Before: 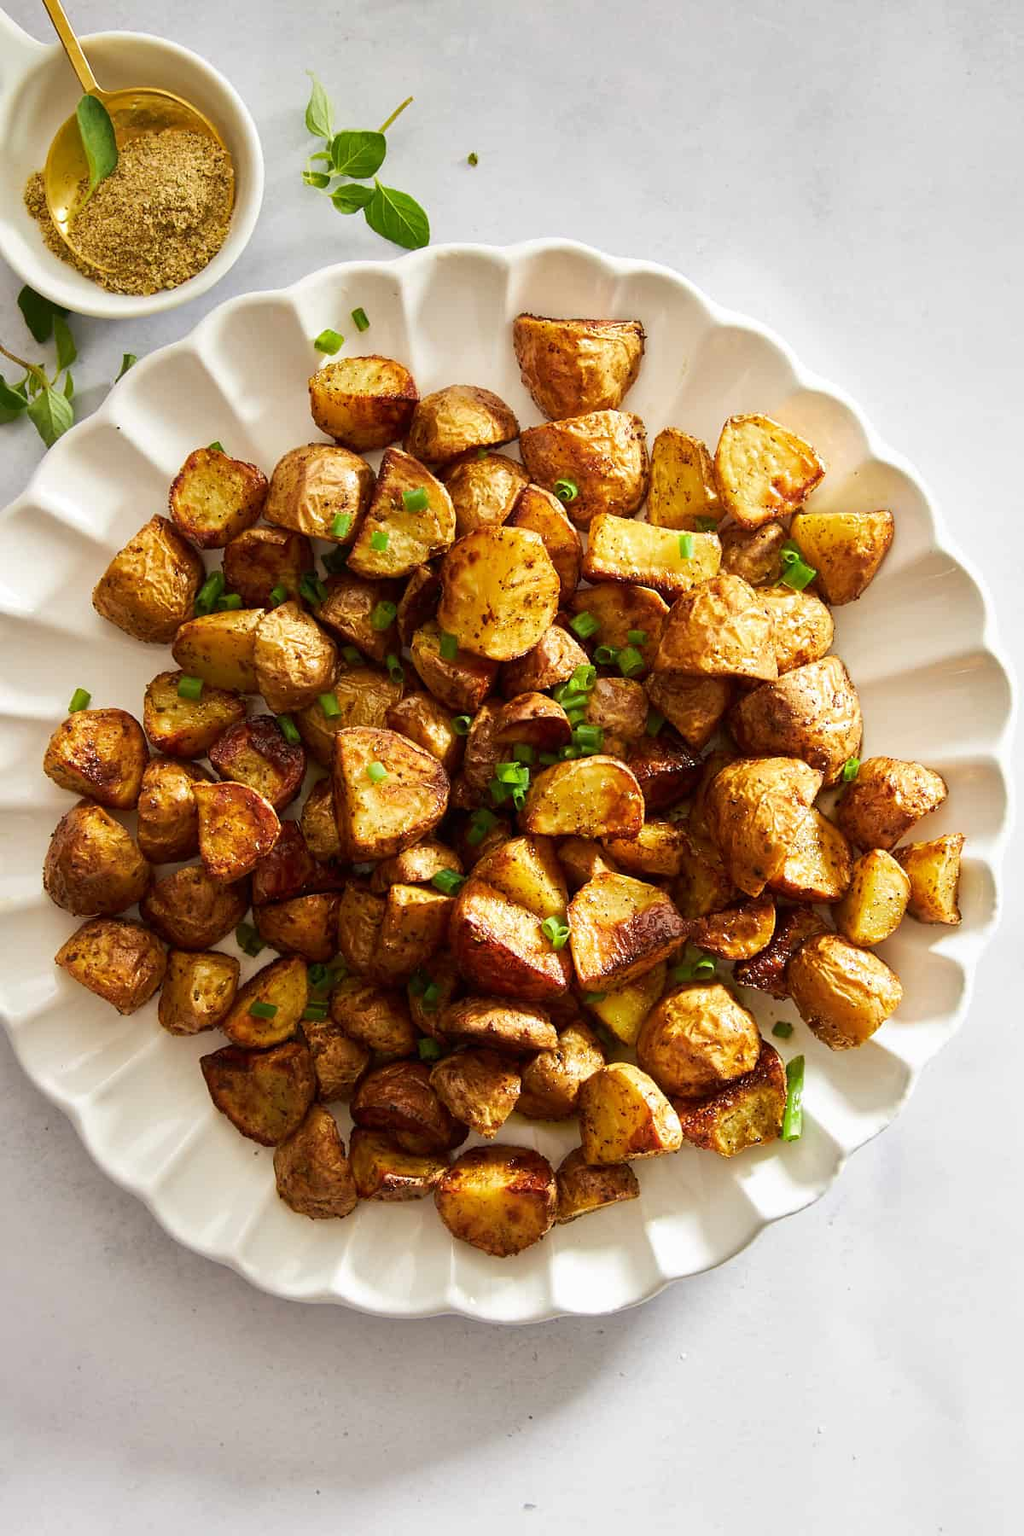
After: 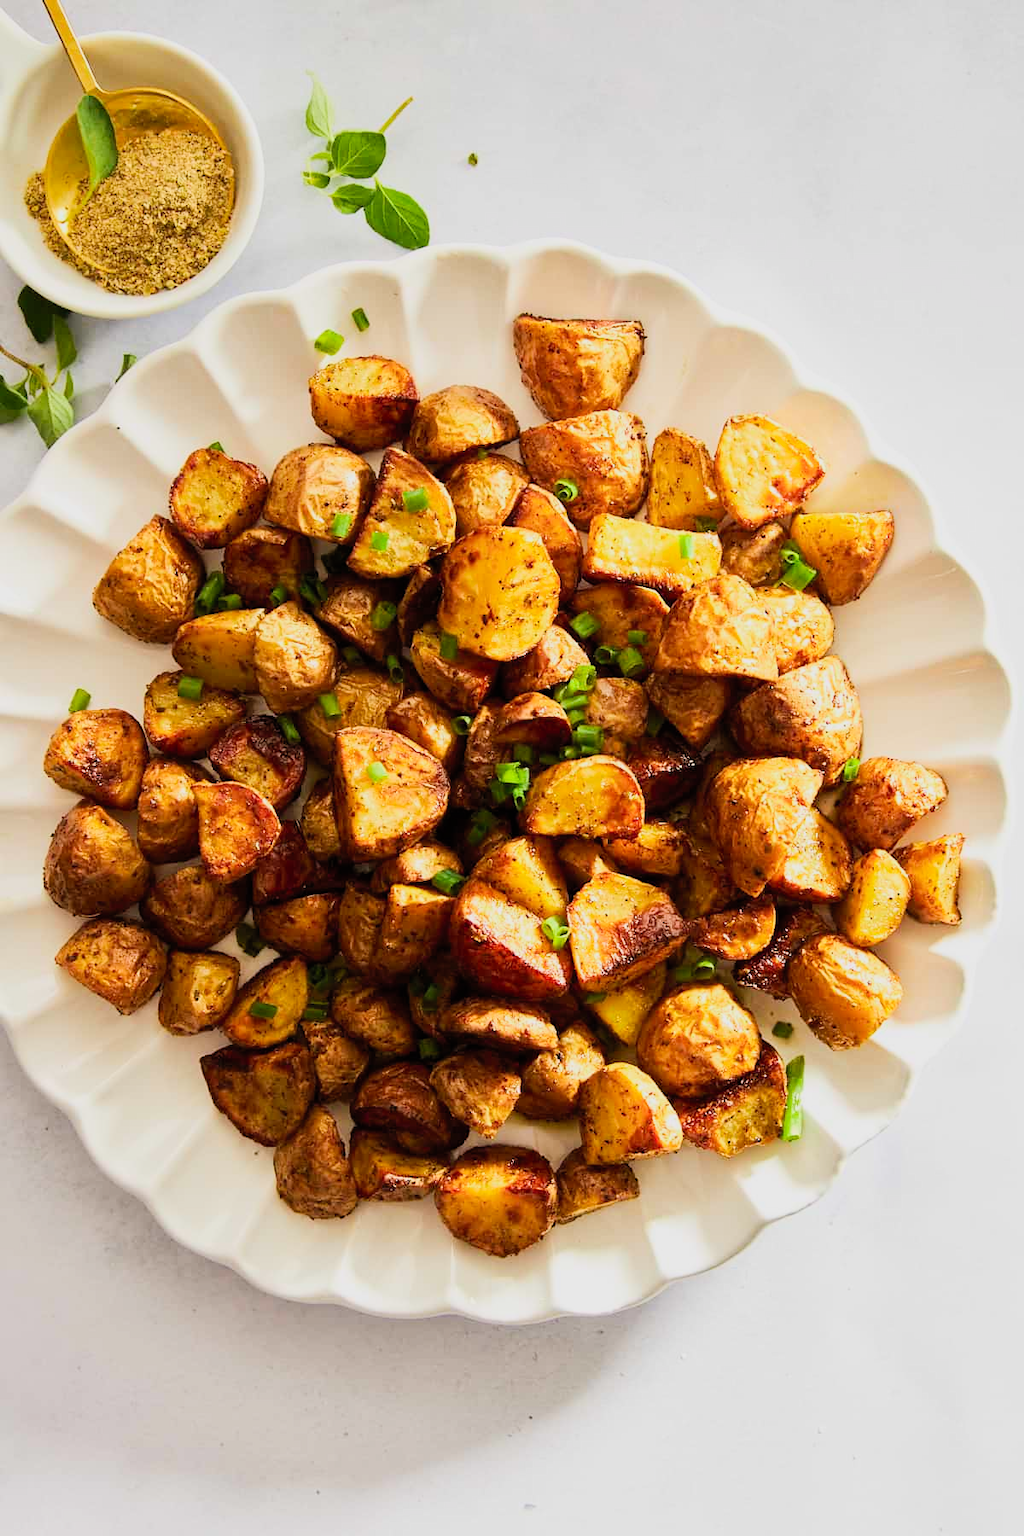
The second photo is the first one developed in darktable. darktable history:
contrast brightness saturation: contrast 0.197, brightness 0.162, saturation 0.22
filmic rgb: black relative exposure -7.65 EV, white relative exposure 4.56 EV, threshold 5.96 EV, hardness 3.61, enable highlight reconstruction true
